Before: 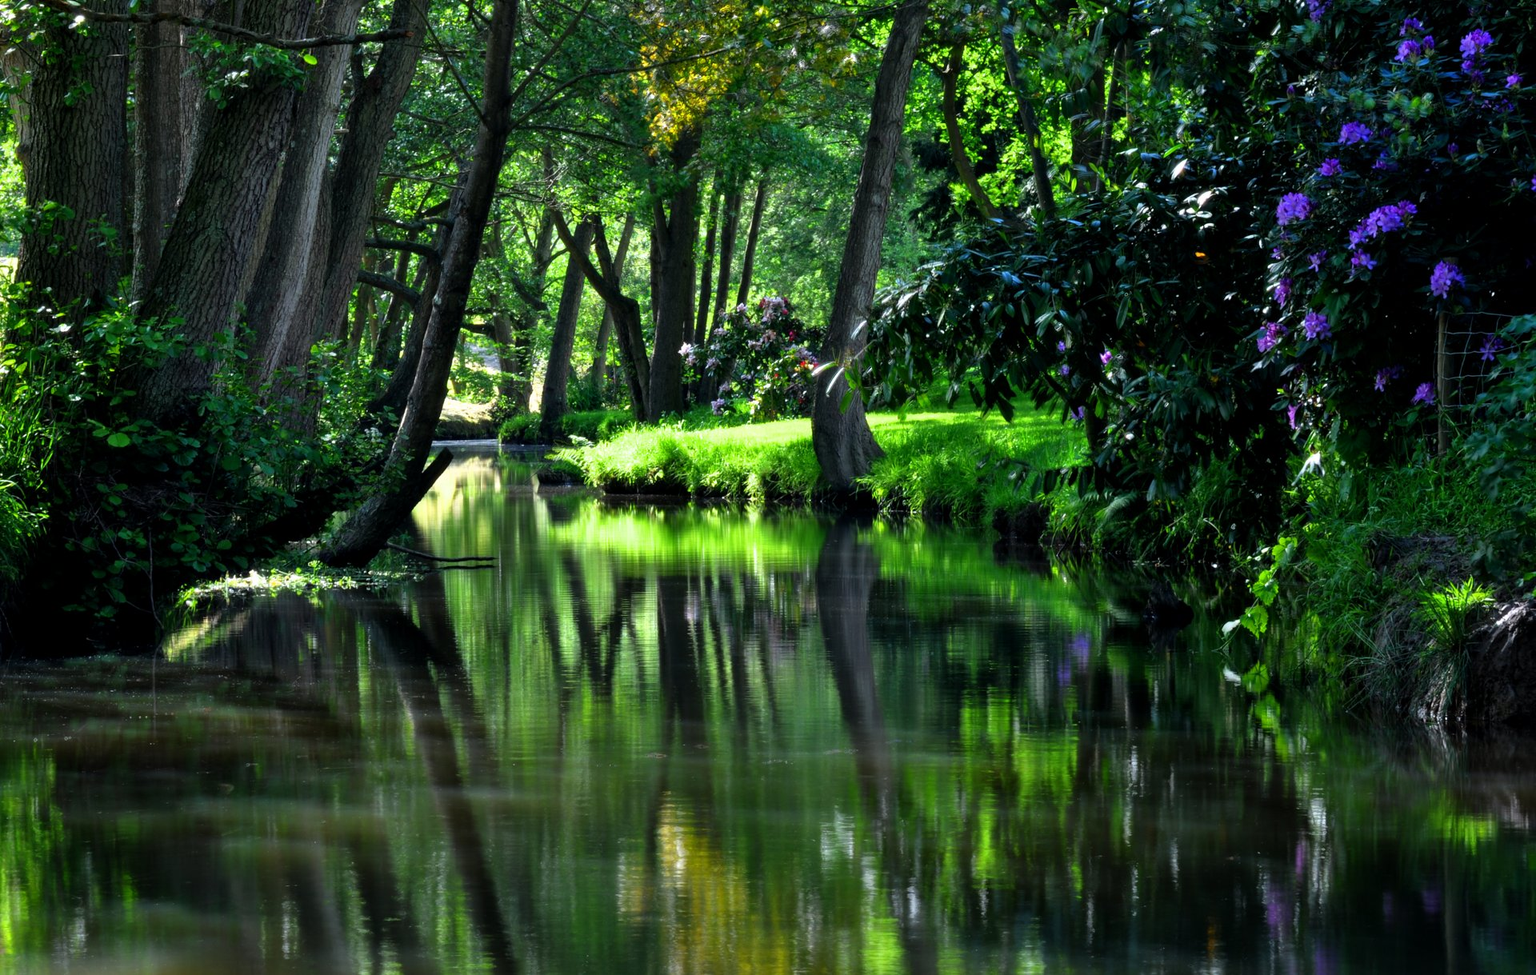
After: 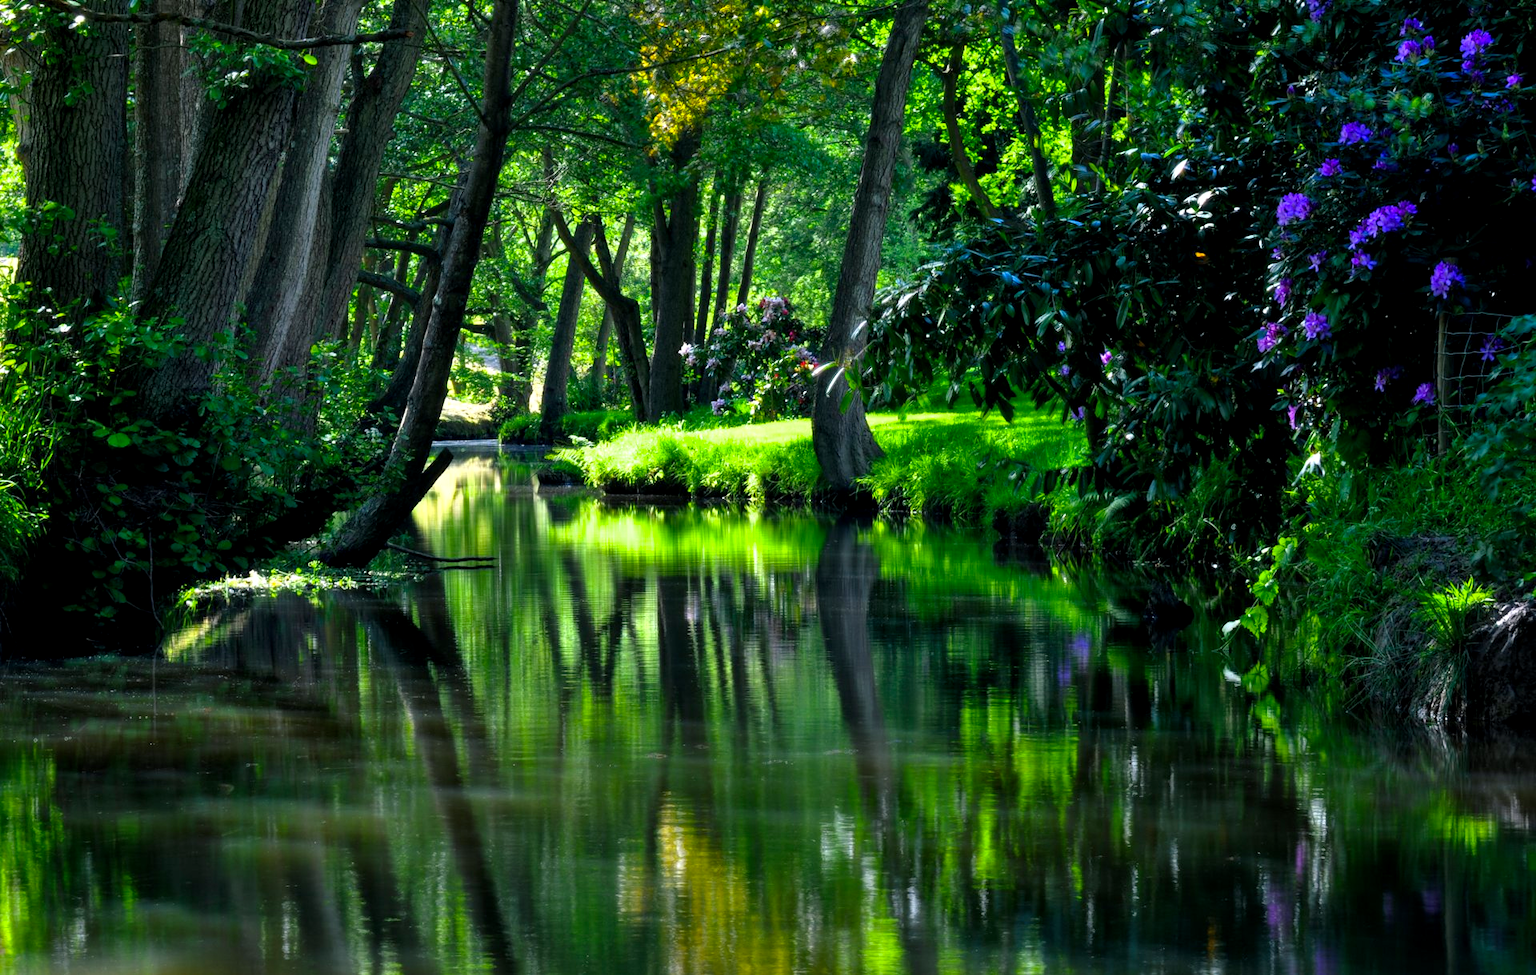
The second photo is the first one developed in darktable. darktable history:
local contrast: highlights 106%, shadows 98%, detail 119%, midtone range 0.2
color balance rgb: shadows lift › chroma 2.045%, shadows lift › hue 185.26°, linear chroma grading › global chroma 14.672%, perceptual saturation grading › global saturation 0.405%, global vibrance 14.74%
